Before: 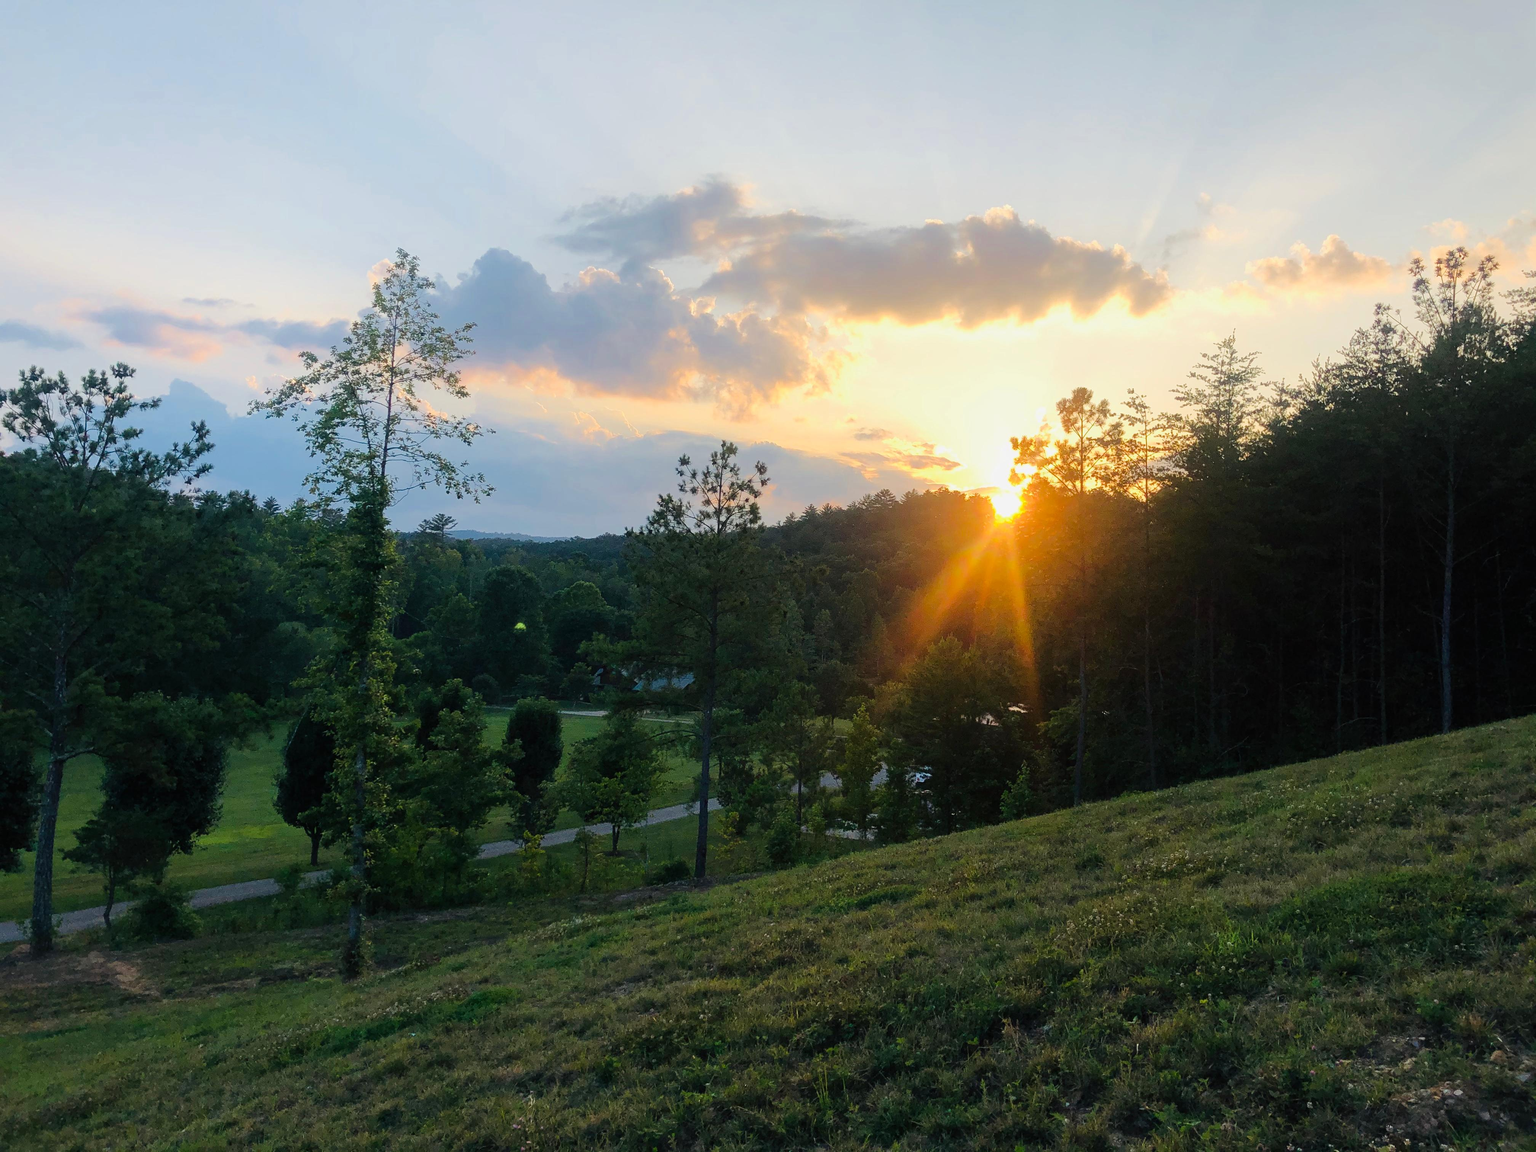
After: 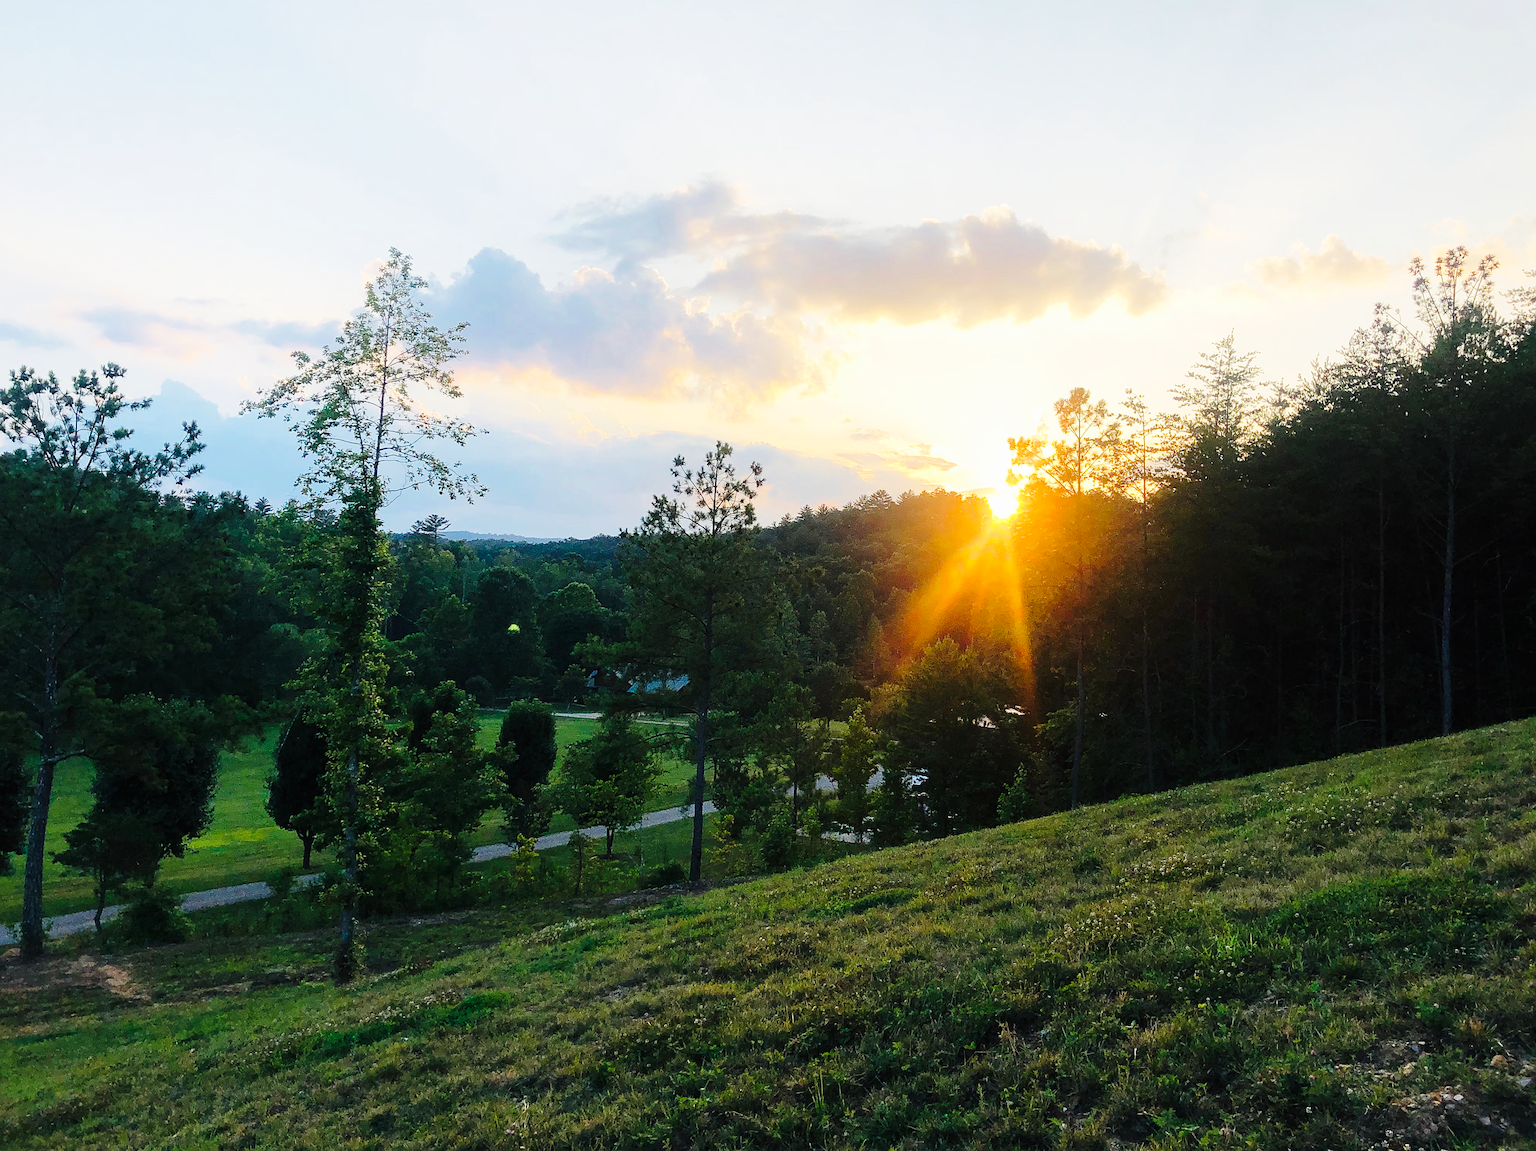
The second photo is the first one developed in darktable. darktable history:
base curve: curves: ch0 [(0, 0) (0.028, 0.03) (0.121, 0.232) (0.46, 0.748) (0.859, 0.968) (1, 1)], preserve colors none
crop and rotate: left 0.687%, top 0.328%, bottom 0.381%
sharpen: on, module defaults
